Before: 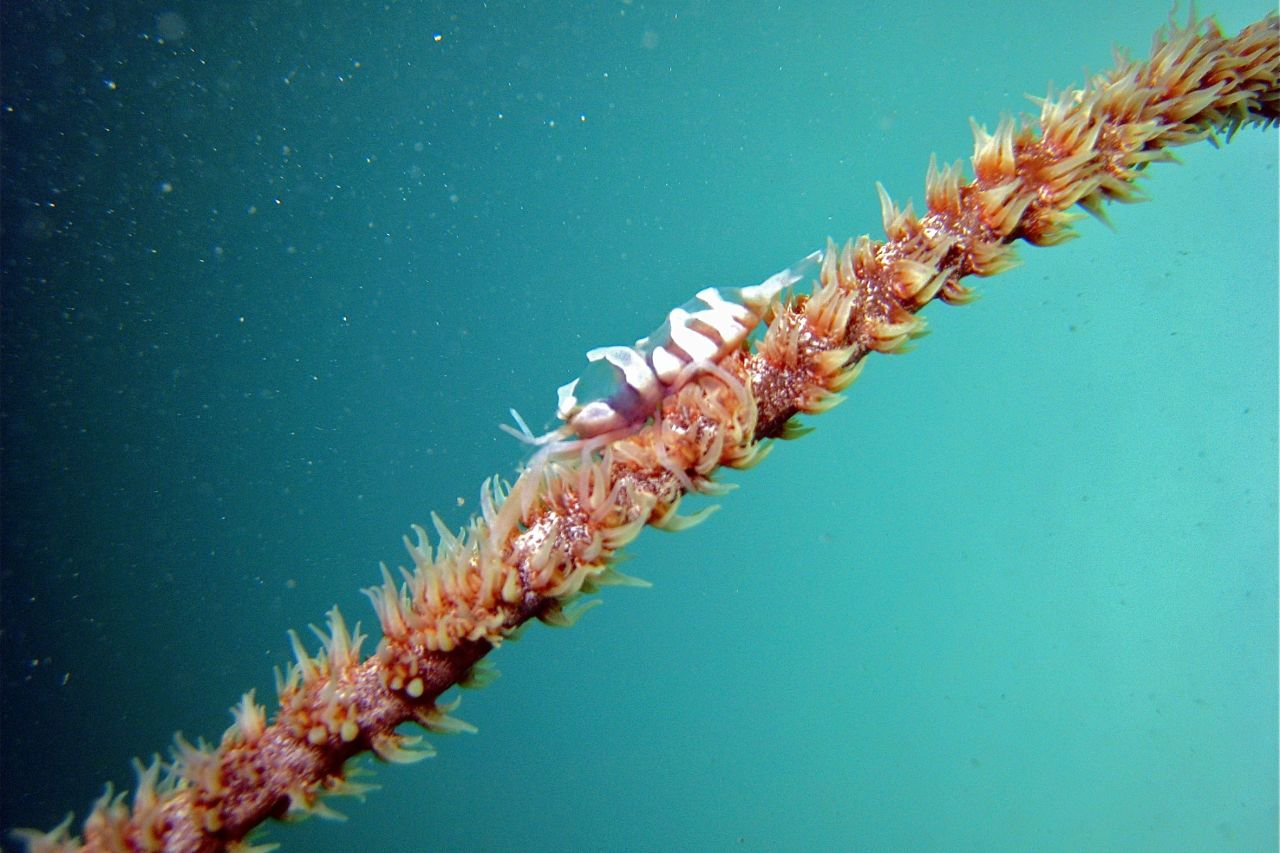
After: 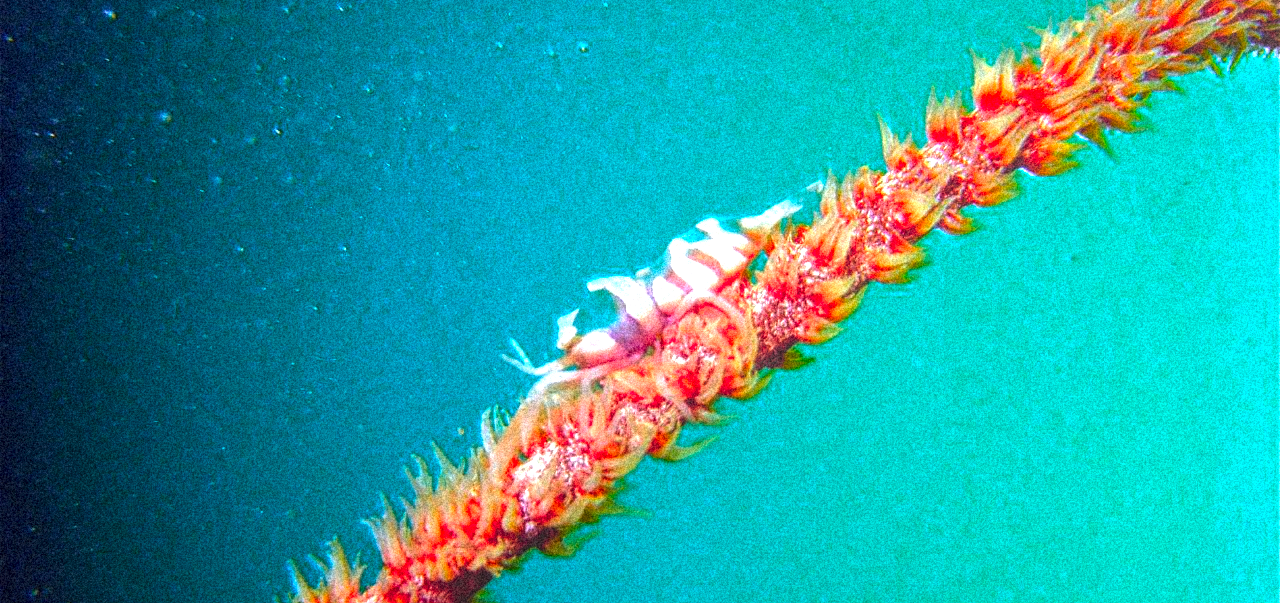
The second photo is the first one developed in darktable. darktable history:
crop and rotate: top 8.293%, bottom 20.996%
color balance rgb: linear chroma grading › global chroma -0.67%, saturation formula JzAzBz (2021)
grain: coarseness 46.9 ISO, strength 50.21%, mid-tones bias 0%
tone equalizer: -8 EV -0.417 EV, -7 EV -0.389 EV, -6 EV -0.333 EV, -5 EV -0.222 EV, -3 EV 0.222 EV, -2 EV 0.333 EV, -1 EV 0.389 EV, +0 EV 0.417 EV, edges refinement/feathering 500, mask exposure compensation -1.57 EV, preserve details no
color balance: lift [1, 1.001, 0.999, 1.001], gamma [1, 1.004, 1.007, 0.993], gain [1, 0.991, 0.987, 1.013], contrast 7.5%, contrast fulcrum 10%, output saturation 115%
local contrast: highlights 73%, shadows 15%, midtone range 0.197
color zones: curves: ch0 [(0.473, 0.374) (0.742, 0.784)]; ch1 [(0.354, 0.737) (0.742, 0.705)]; ch2 [(0.318, 0.421) (0.758, 0.532)]
